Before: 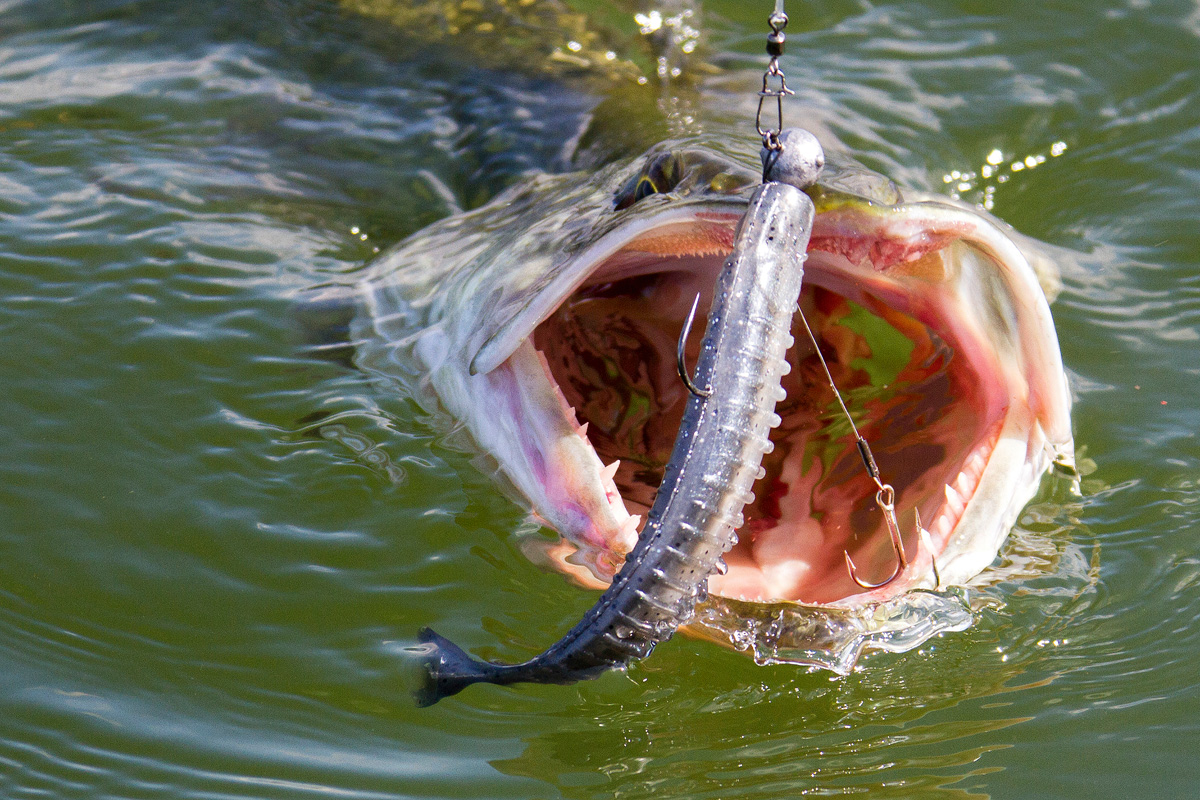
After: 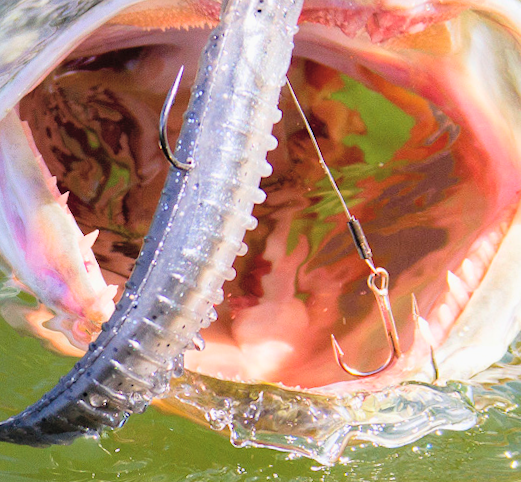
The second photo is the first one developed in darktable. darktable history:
crop: left 35.432%, top 26.233%, right 20.145%, bottom 3.432%
rotate and perspective: rotation 1.69°, lens shift (vertical) -0.023, lens shift (horizontal) -0.291, crop left 0.025, crop right 0.988, crop top 0.092, crop bottom 0.842
contrast brightness saturation: contrast 0.04, saturation 0.16
global tonemap: drago (0.7, 100)
